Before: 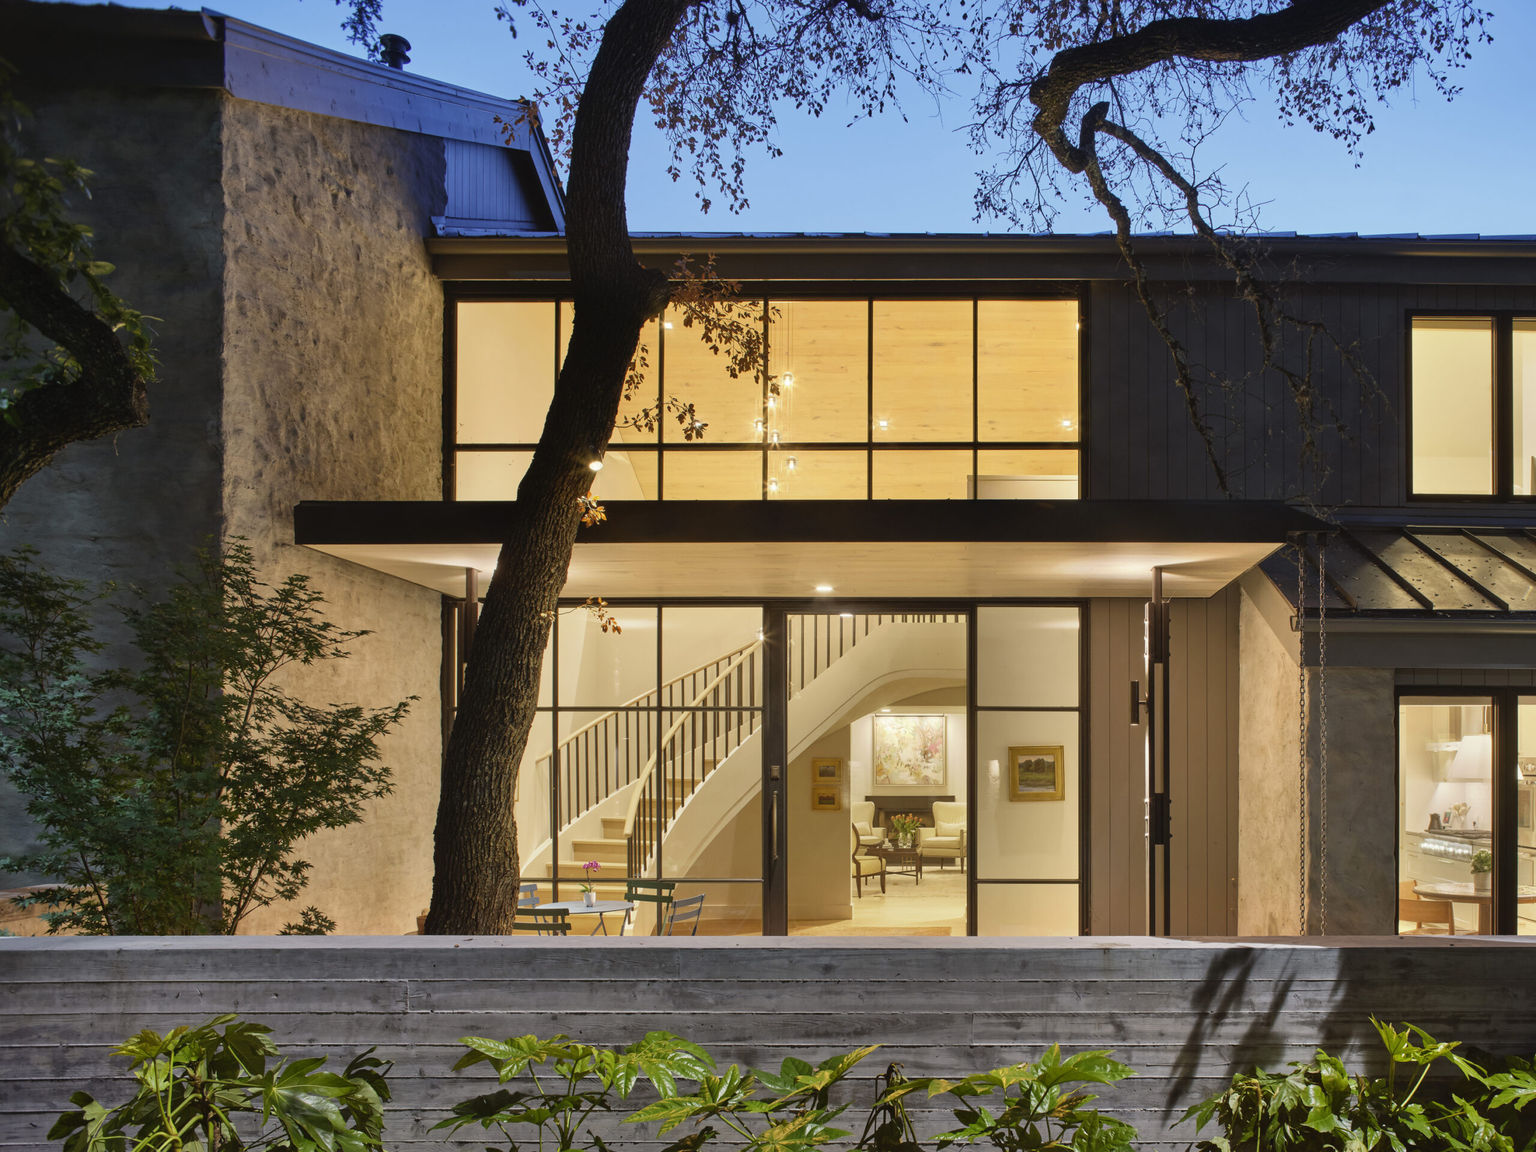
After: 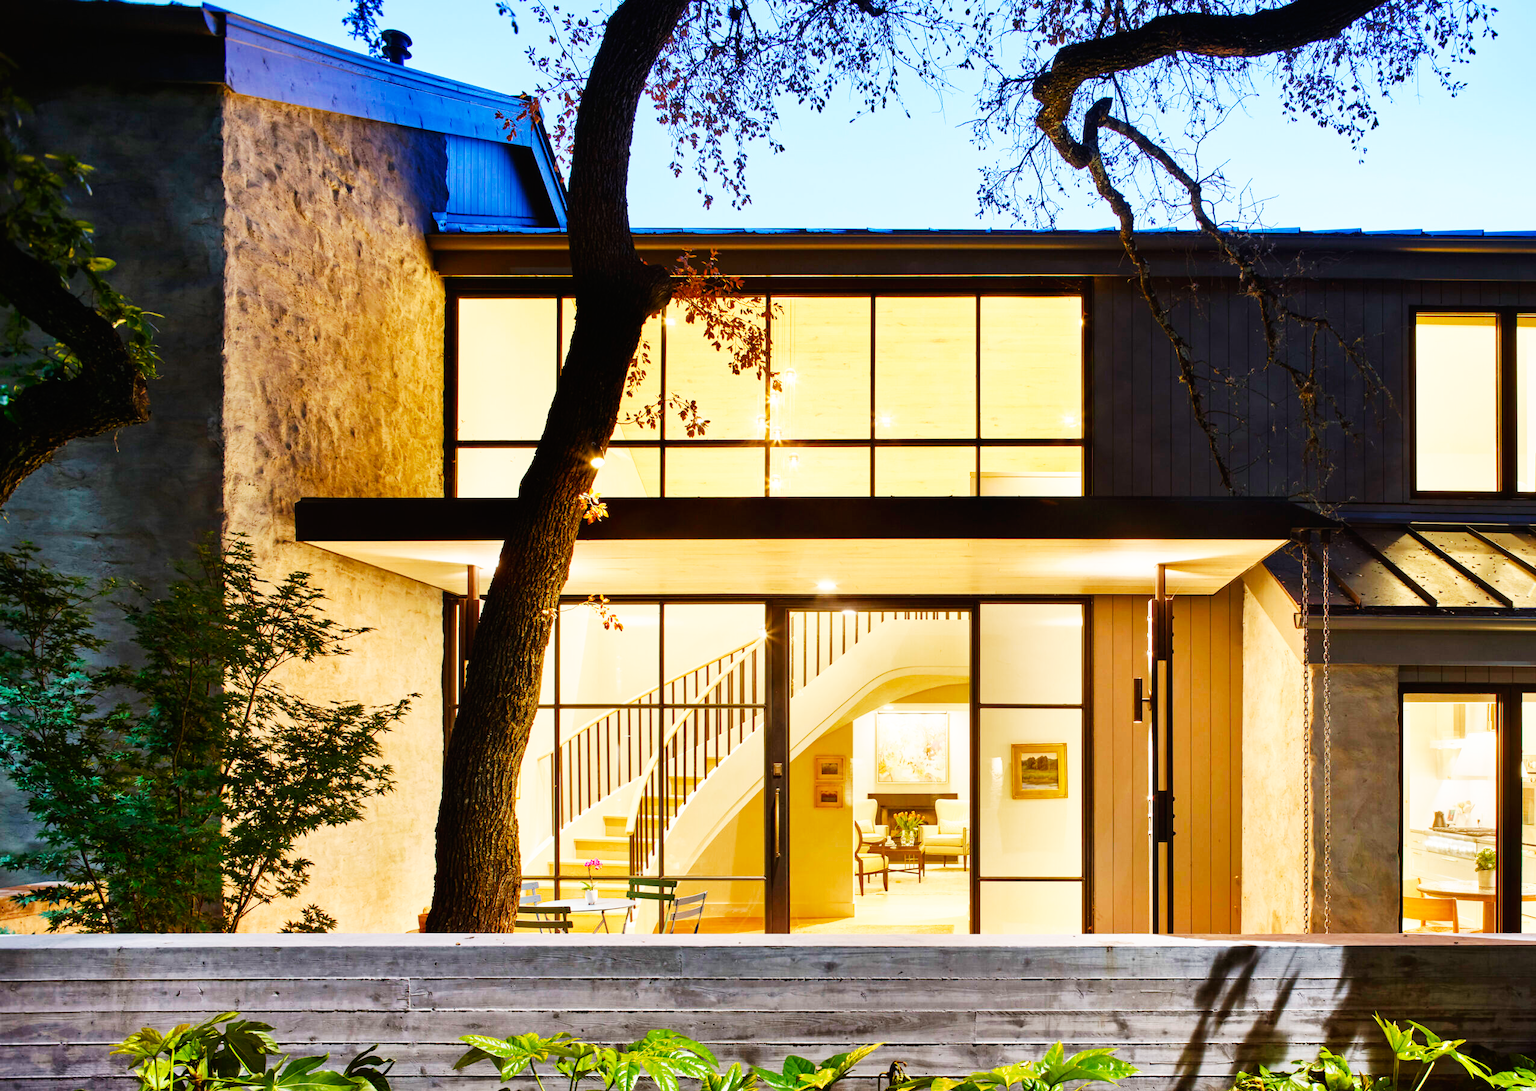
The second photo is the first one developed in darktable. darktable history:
base curve: curves: ch0 [(0, 0) (0.007, 0.004) (0.027, 0.03) (0.046, 0.07) (0.207, 0.54) (0.442, 0.872) (0.673, 0.972) (1, 1)], preserve colors none
crop: top 0.448%, right 0.264%, bottom 5.045%
color balance rgb: perceptual saturation grading › global saturation 20%, perceptual saturation grading › highlights -25%, perceptual saturation grading › shadows 25%
